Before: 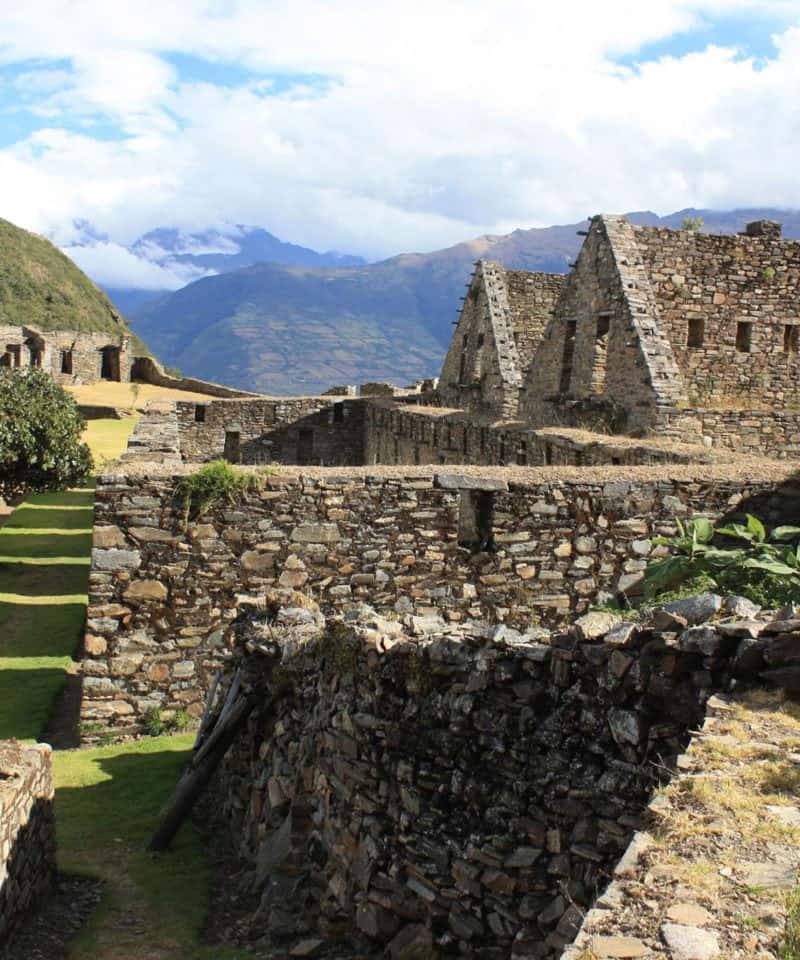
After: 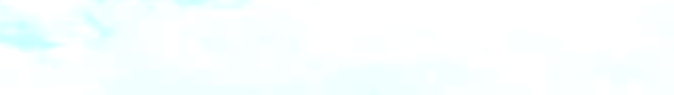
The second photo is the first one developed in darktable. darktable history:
rgb curve: curves: ch0 [(0, 0) (0.21, 0.15) (0.24, 0.21) (0.5, 0.75) (0.75, 0.96) (0.89, 0.99) (1, 1)]; ch1 [(0, 0.02) (0.21, 0.13) (0.25, 0.2) (0.5, 0.67) (0.75, 0.9) (0.89, 0.97) (1, 1)]; ch2 [(0, 0.02) (0.21, 0.13) (0.25, 0.2) (0.5, 0.67) (0.75, 0.9) (0.89, 0.97) (1, 1)], compensate middle gray true
exposure: exposure 0.74 EV, compensate highlight preservation false
crop and rotate: left 9.644%, top 9.491%, right 6.021%, bottom 80.509%
